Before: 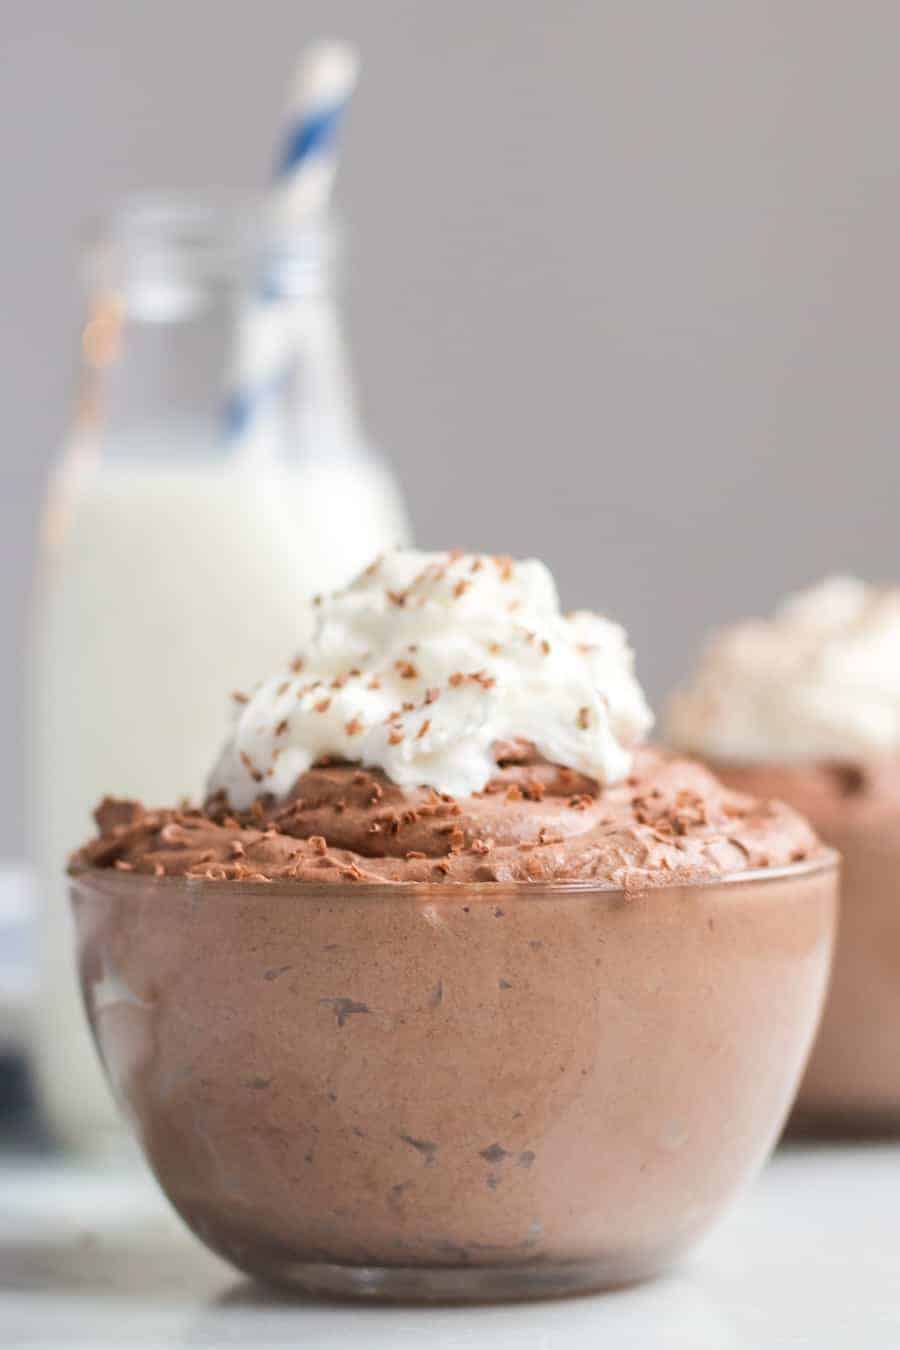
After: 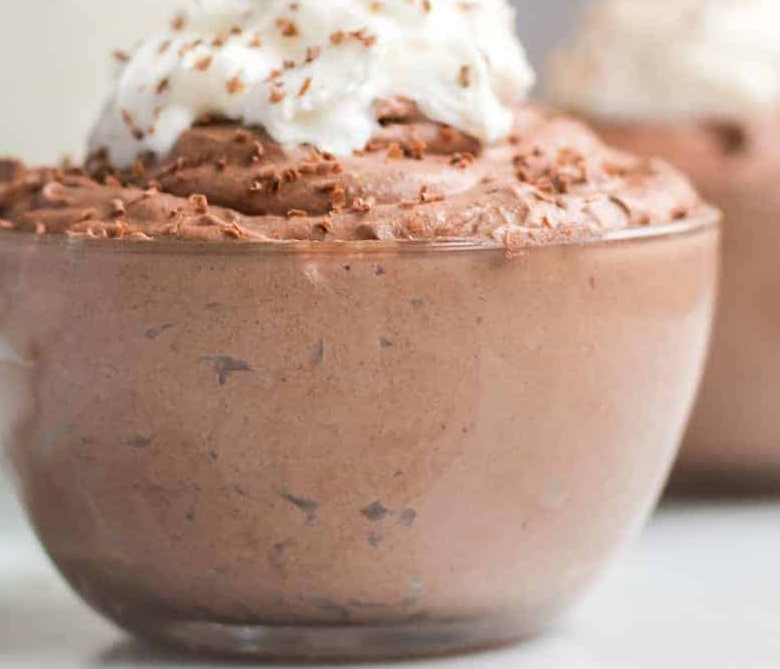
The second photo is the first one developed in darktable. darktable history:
crop and rotate: left 13.283%, top 47.616%, bottom 2.794%
